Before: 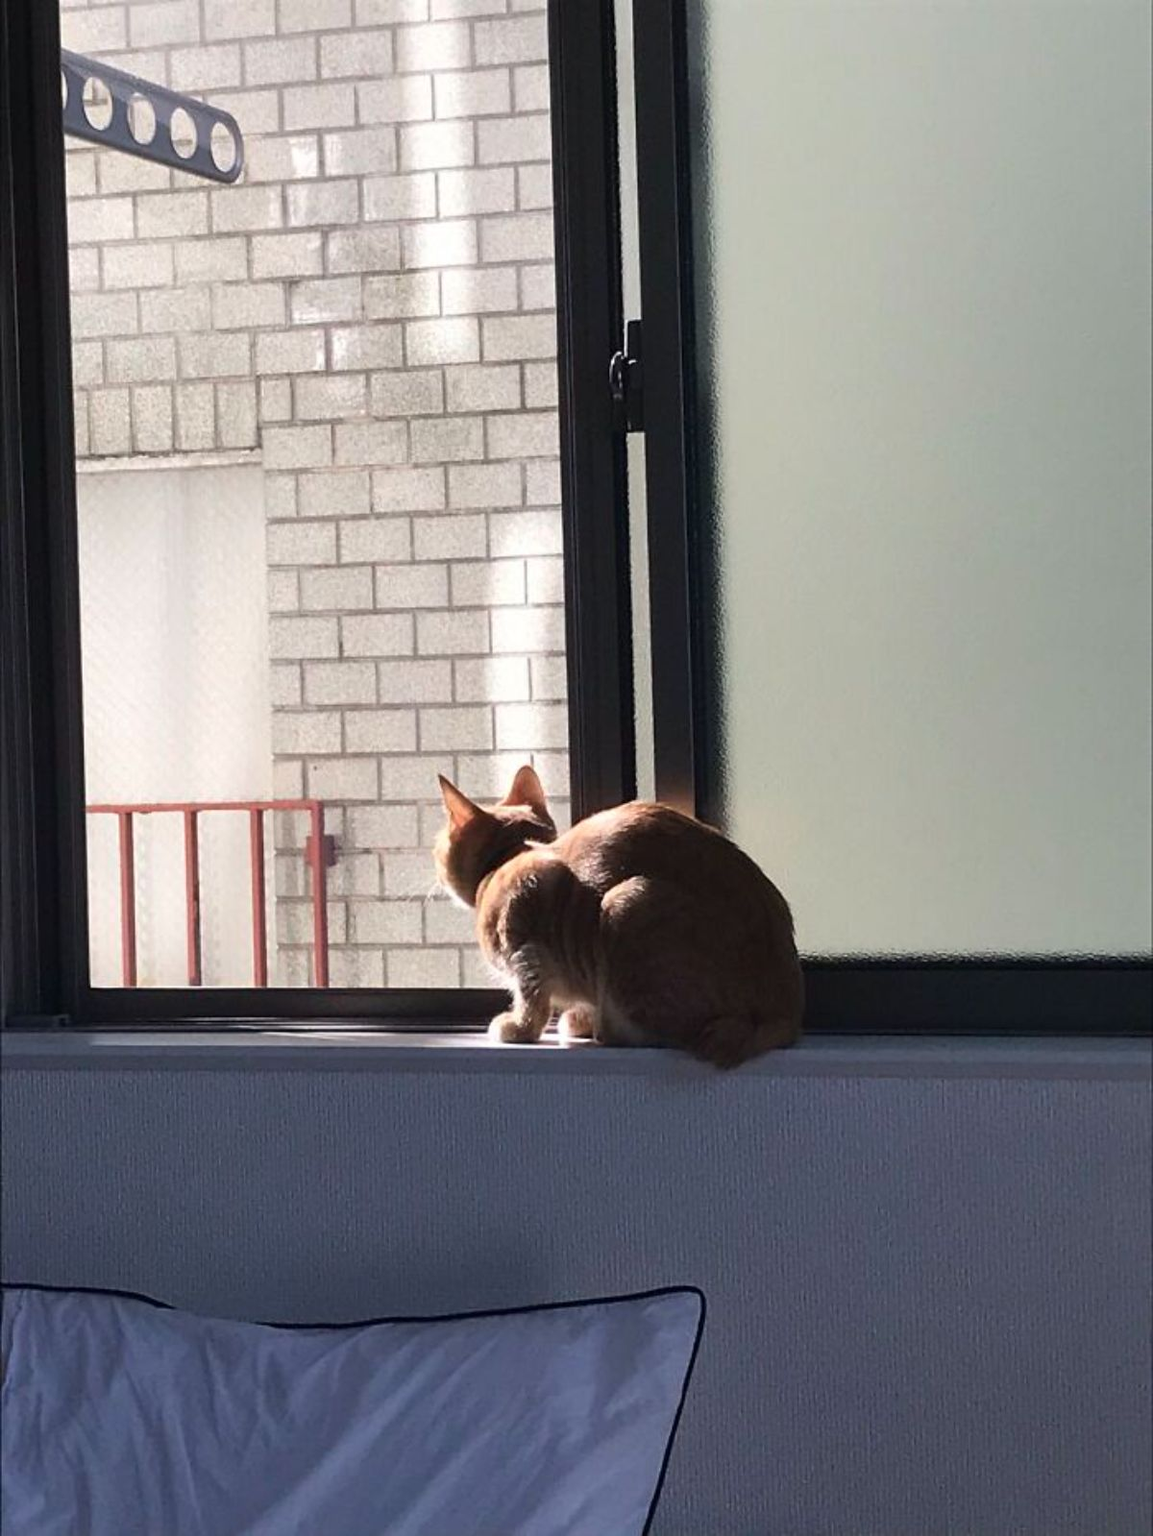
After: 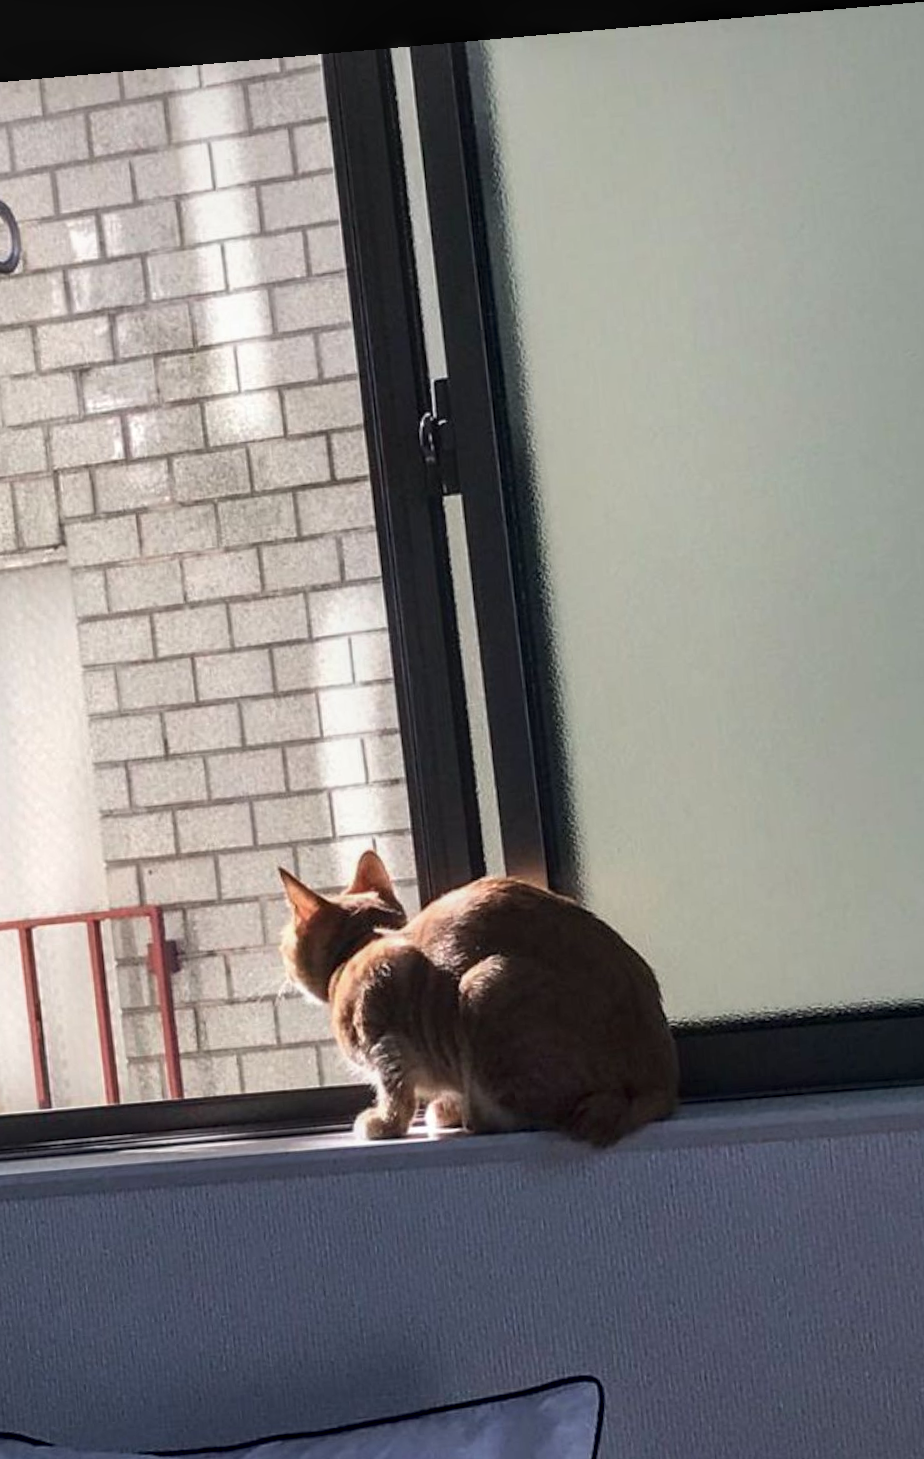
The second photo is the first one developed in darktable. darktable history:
local contrast: highlights 25%, detail 130%
rotate and perspective: rotation -4.98°, automatic cropping off
crop: left 18.479%, right 12.2%, bottom 13.971%
